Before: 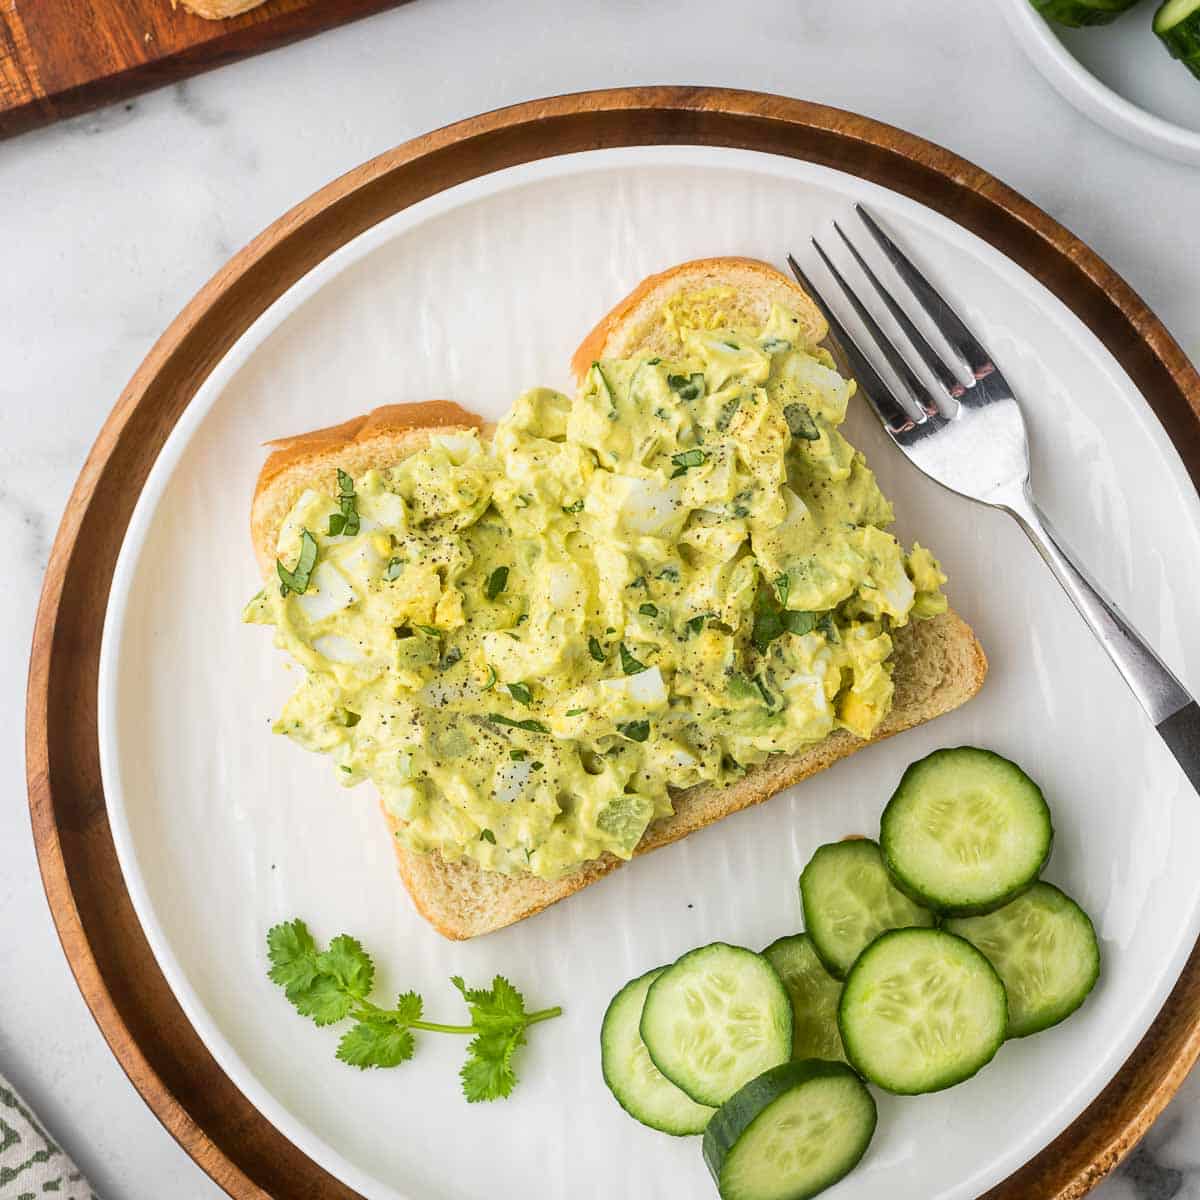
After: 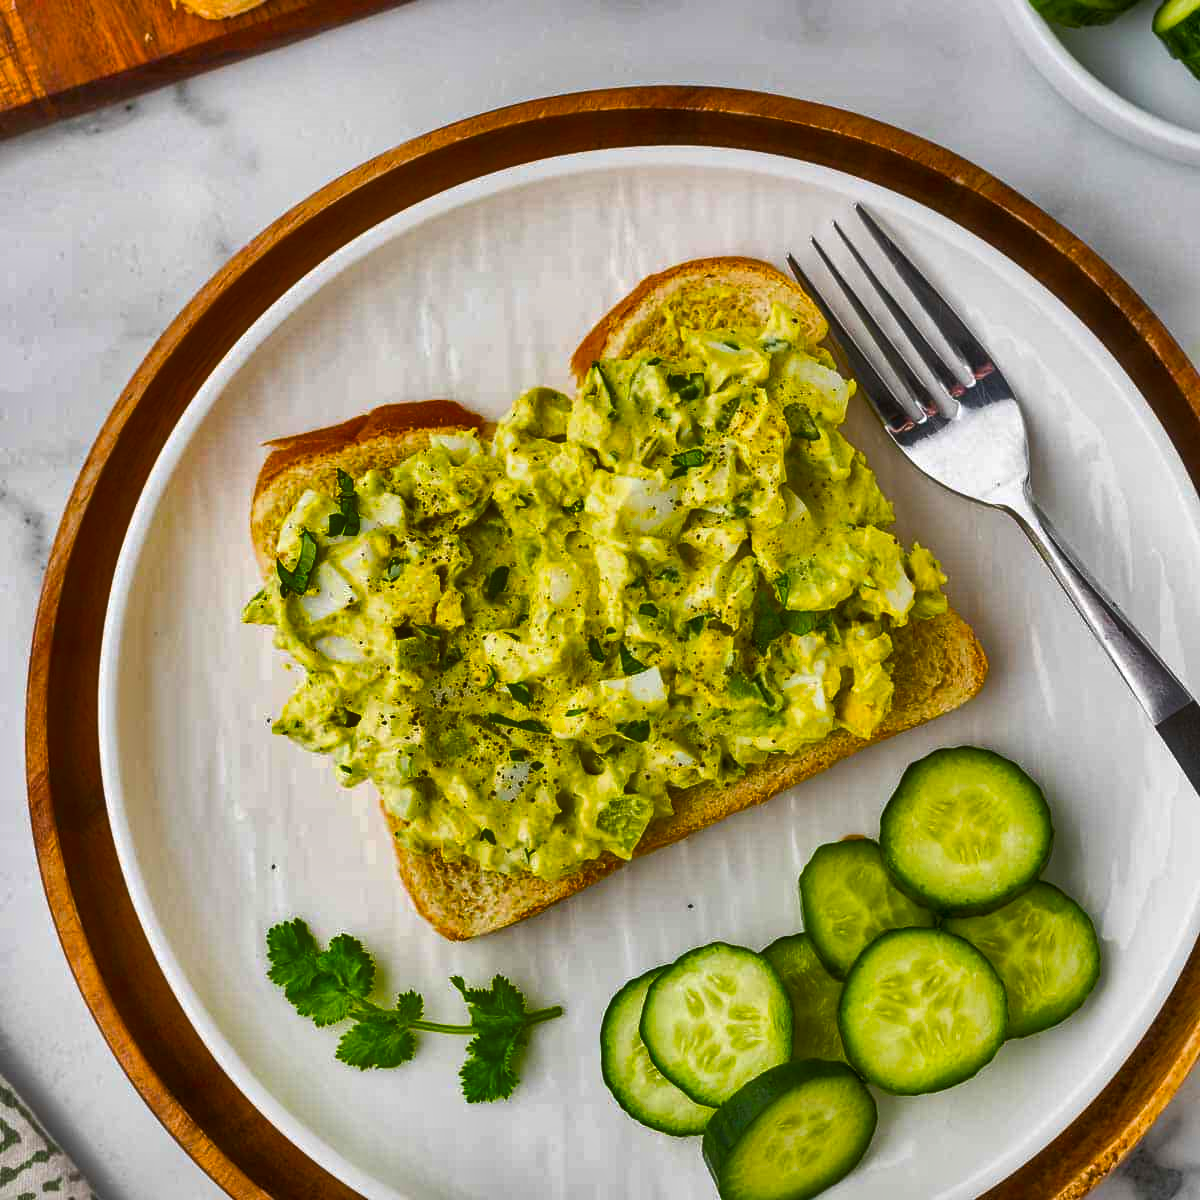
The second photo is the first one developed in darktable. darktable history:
color balance rgb: linear chroma grading › global chroma 15%, perceptual saturation grading › global saturation 30%
shadows and highlights: shadows 24.5, highlights -78.15, soften with gaussian
